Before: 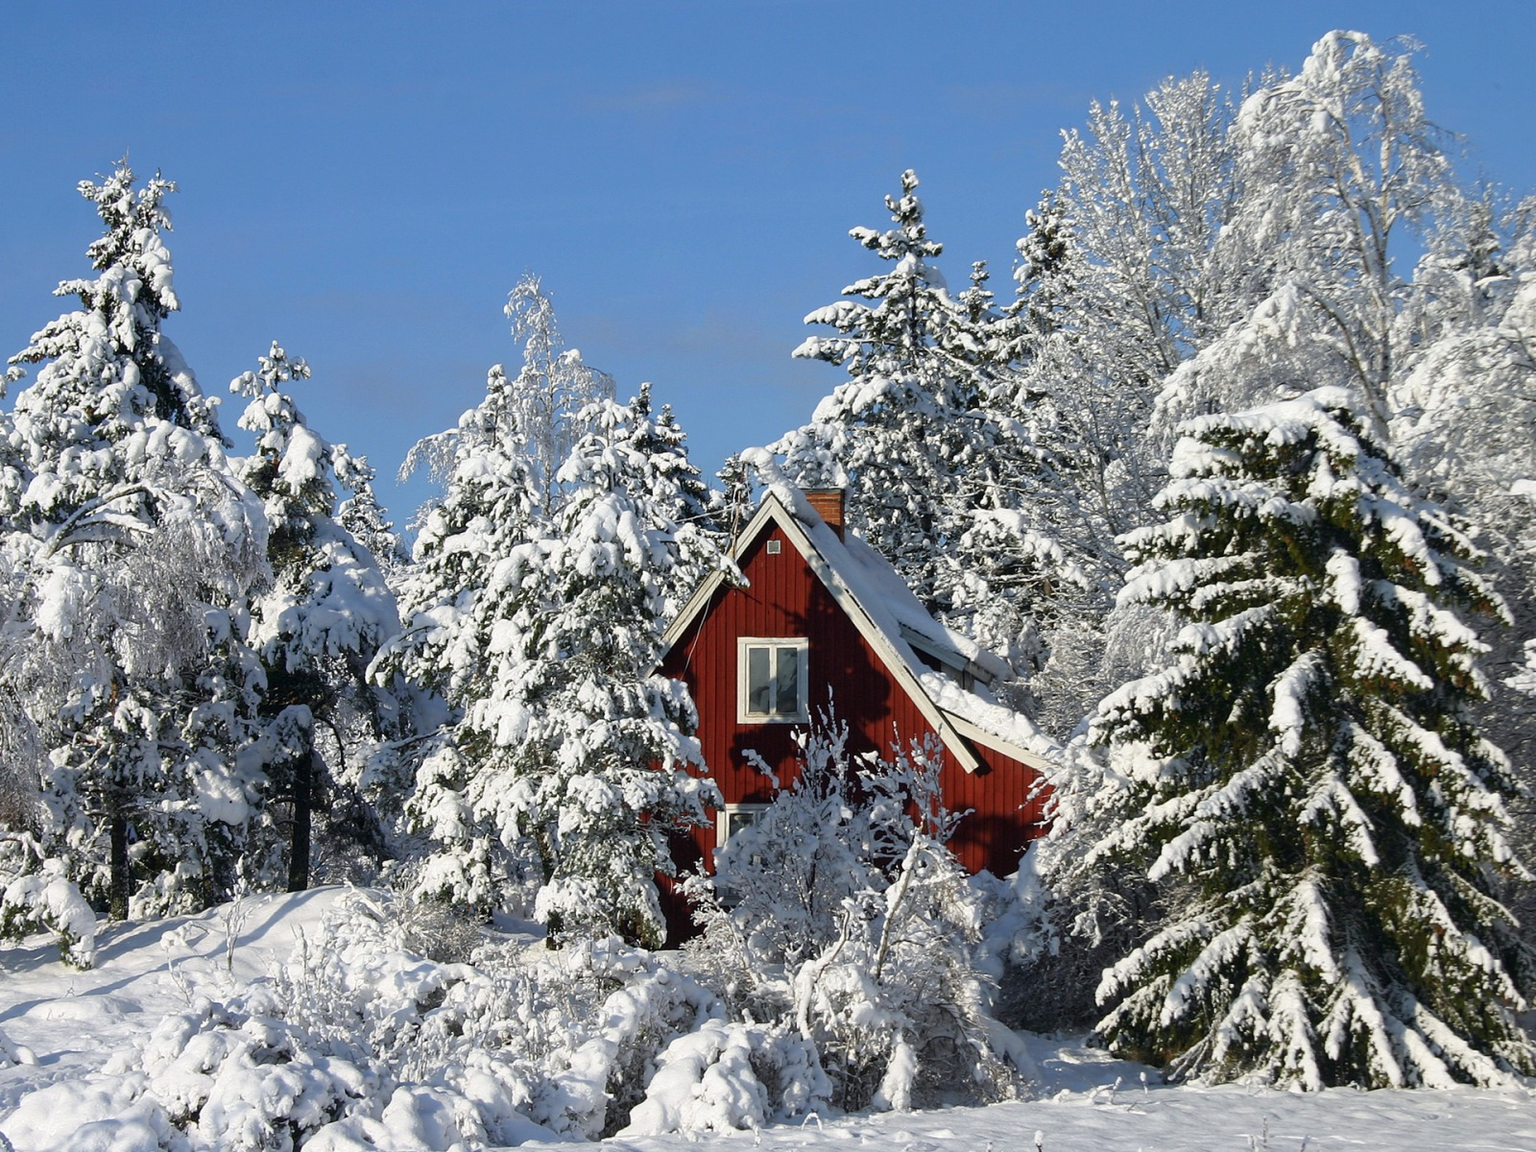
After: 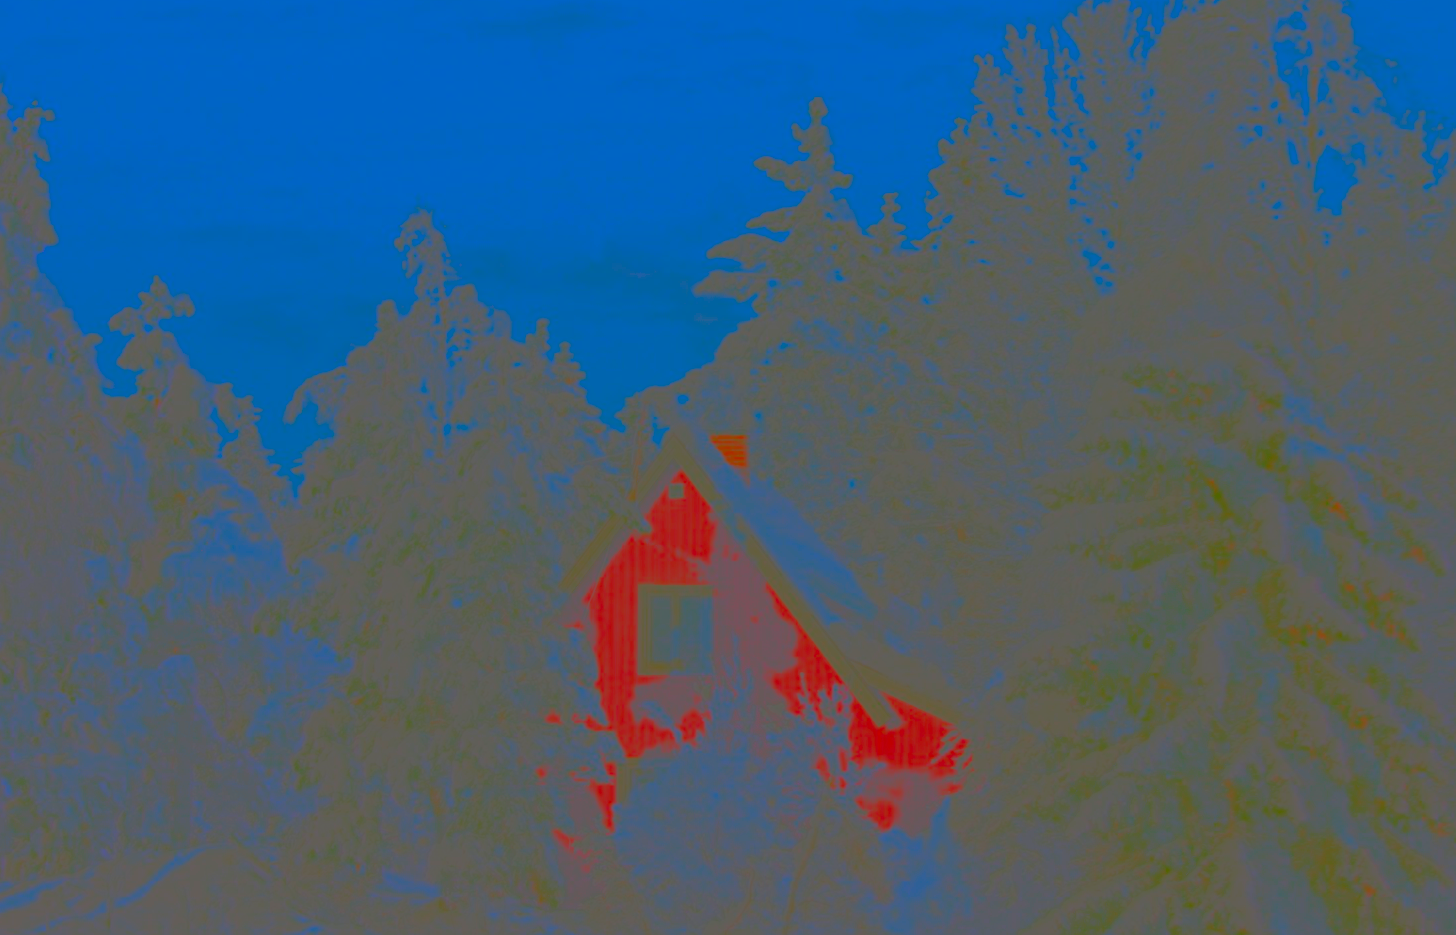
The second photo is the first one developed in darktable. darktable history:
contrast brightness saturation: contrast -0.99, brightness -0.17, saturation 0.75
crop: left 8.155%, top 6.611%, bottom 15.385%
sharpen: on, module defaults
local contrast: on, module defaults
